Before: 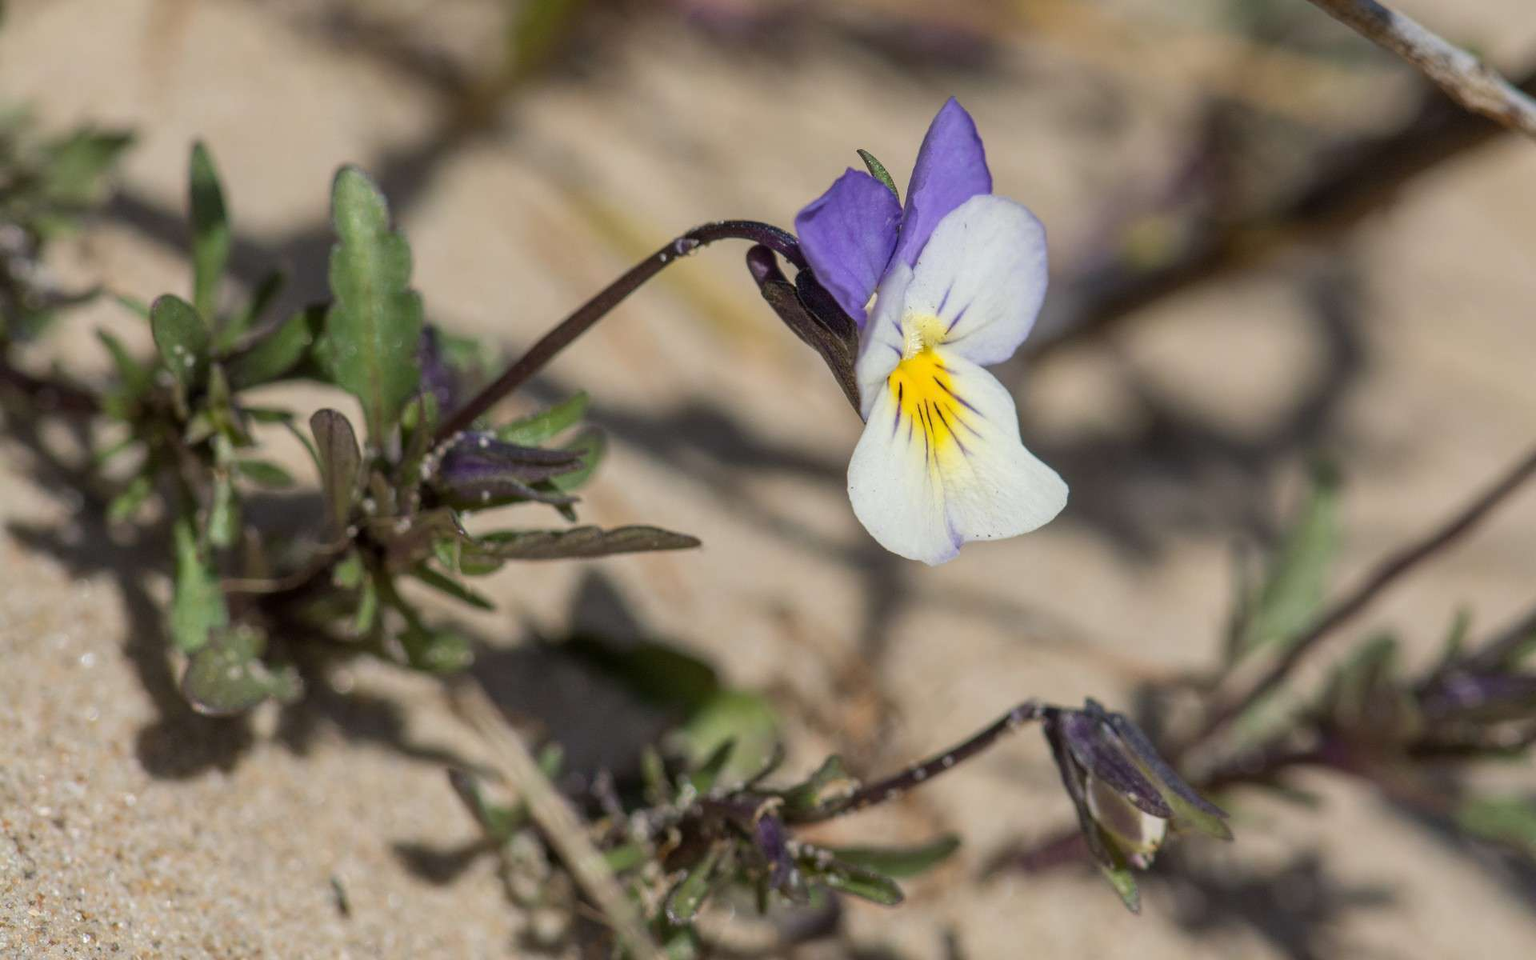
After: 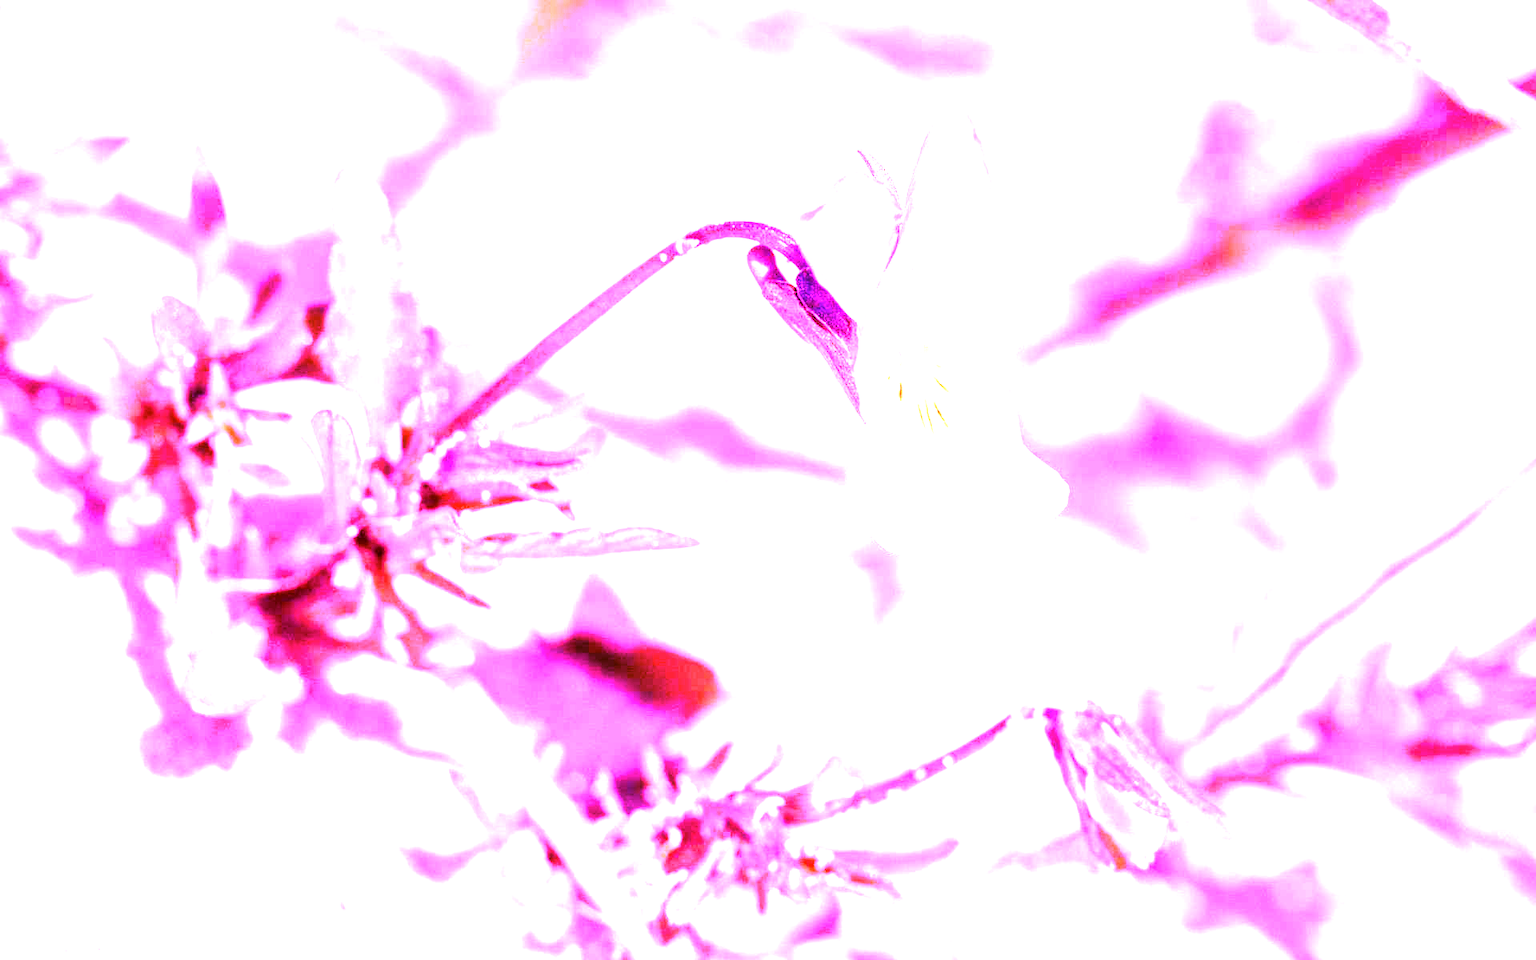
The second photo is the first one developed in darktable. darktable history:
white balance: red 8, blue 8
velvia: strength 30%
